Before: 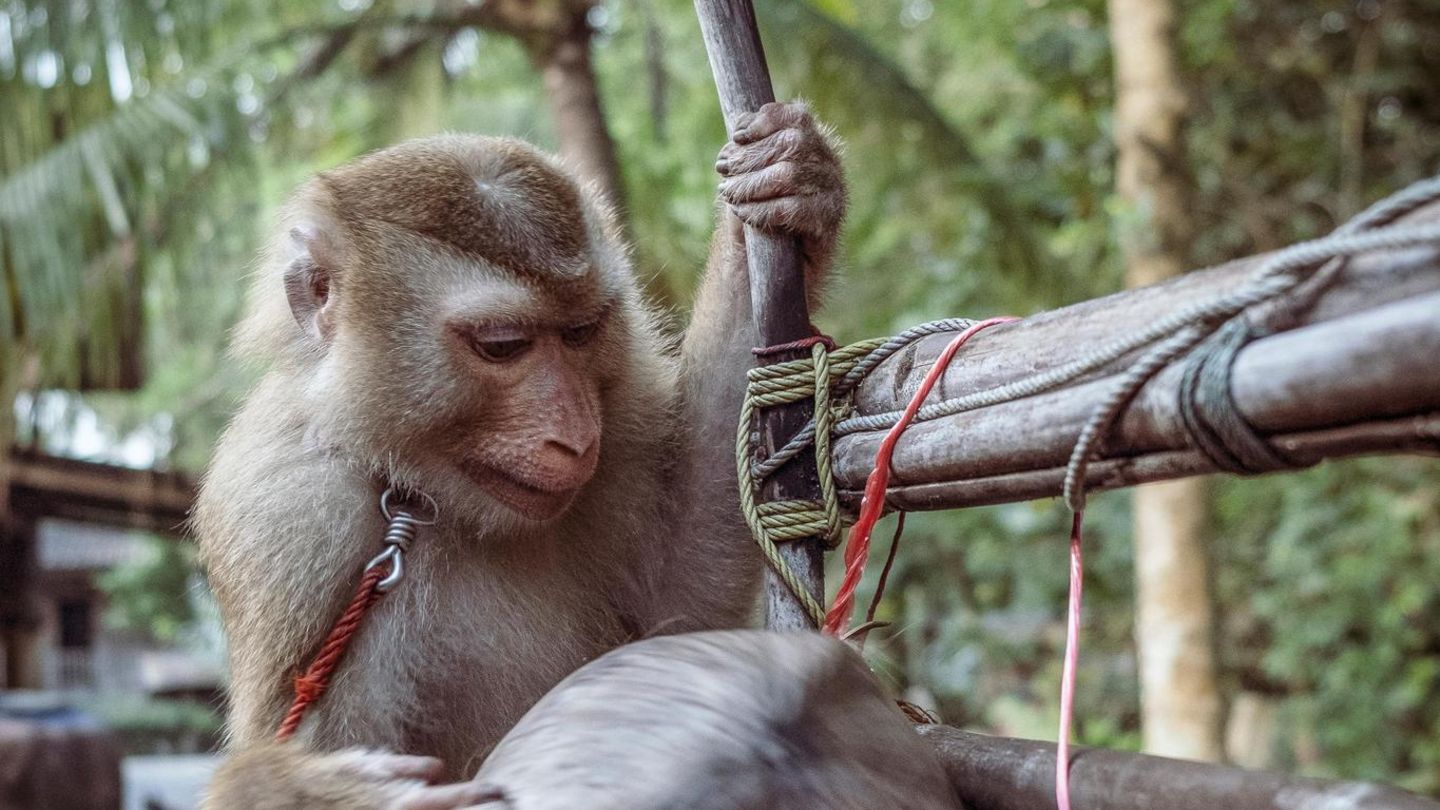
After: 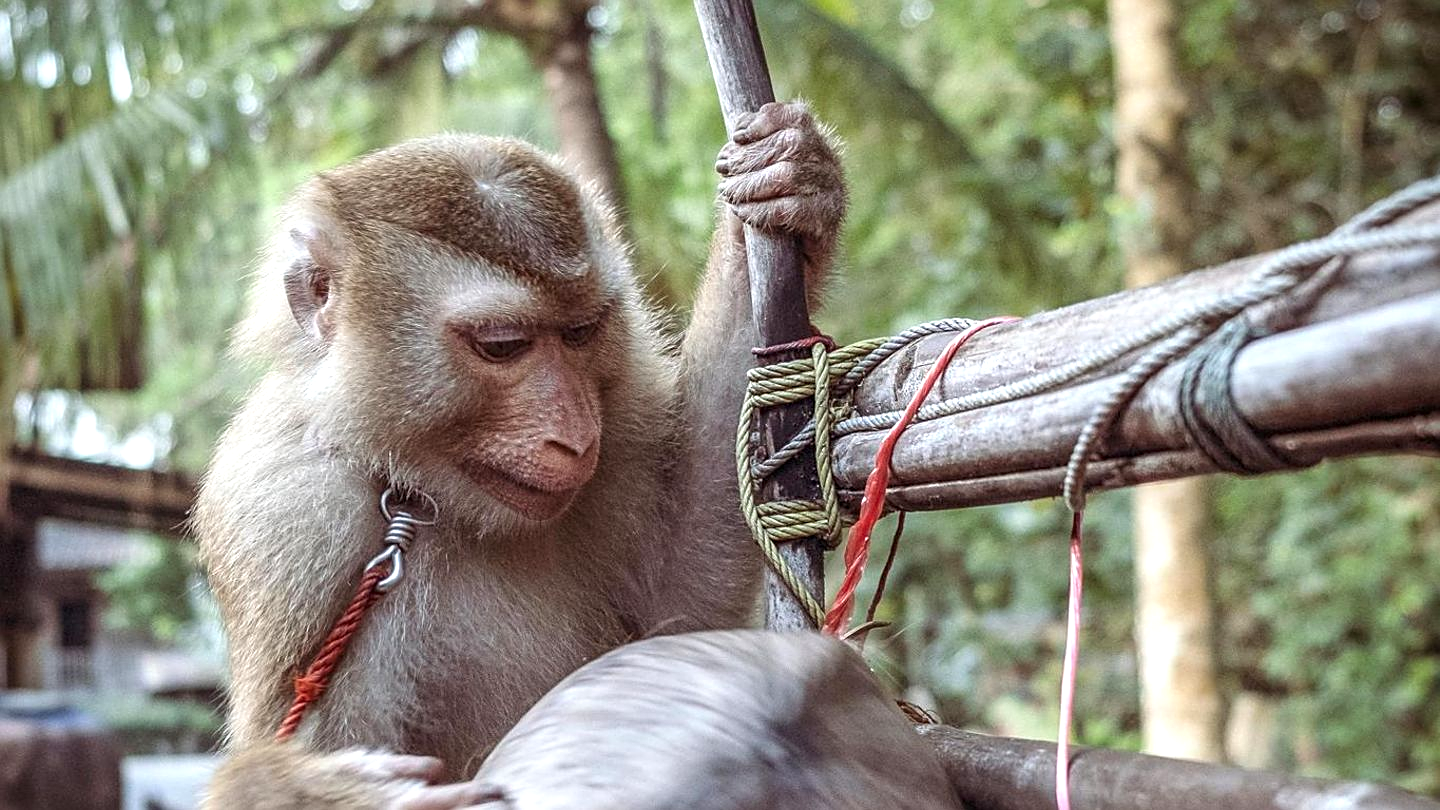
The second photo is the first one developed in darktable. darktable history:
sharpen: on, module defaults
exposure: black level correction 0, exposure 0.5 EV, compensate exposure bias true, compensate highlight preservation false
